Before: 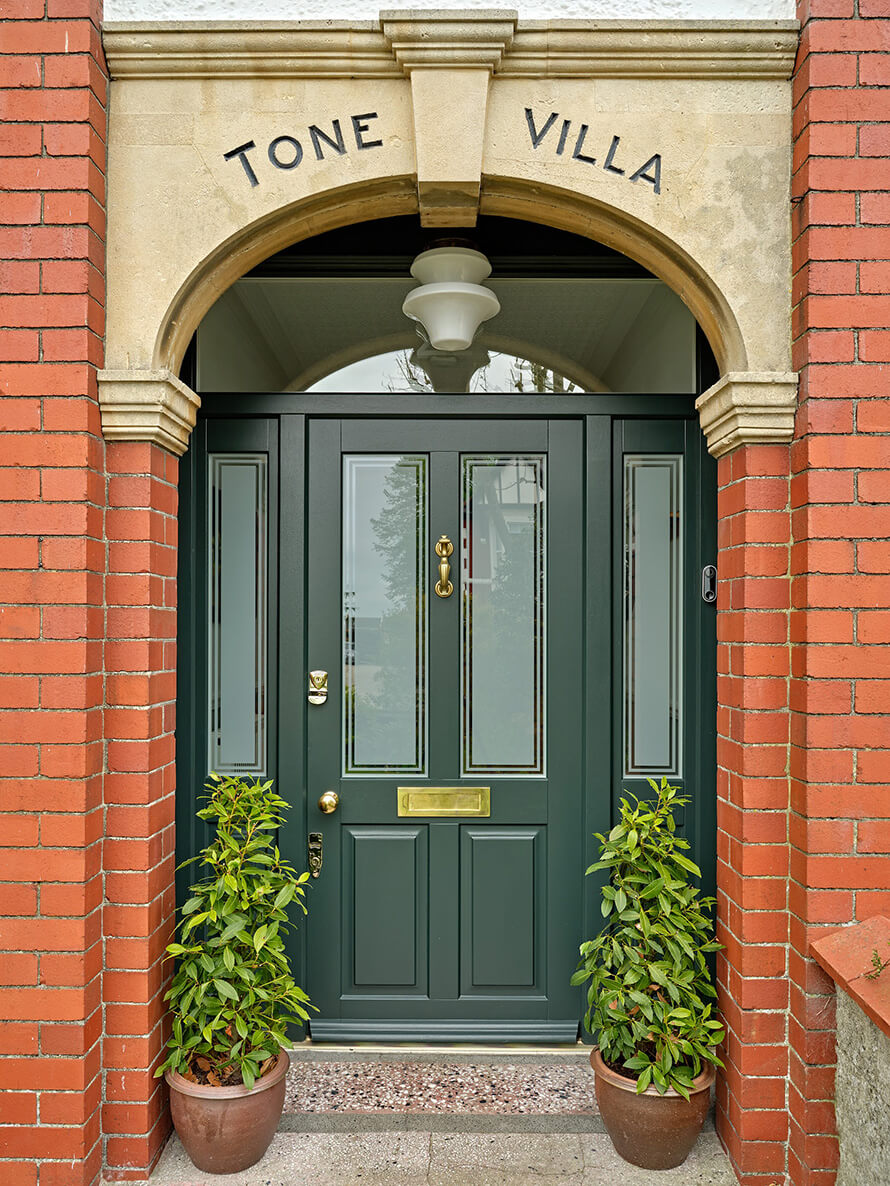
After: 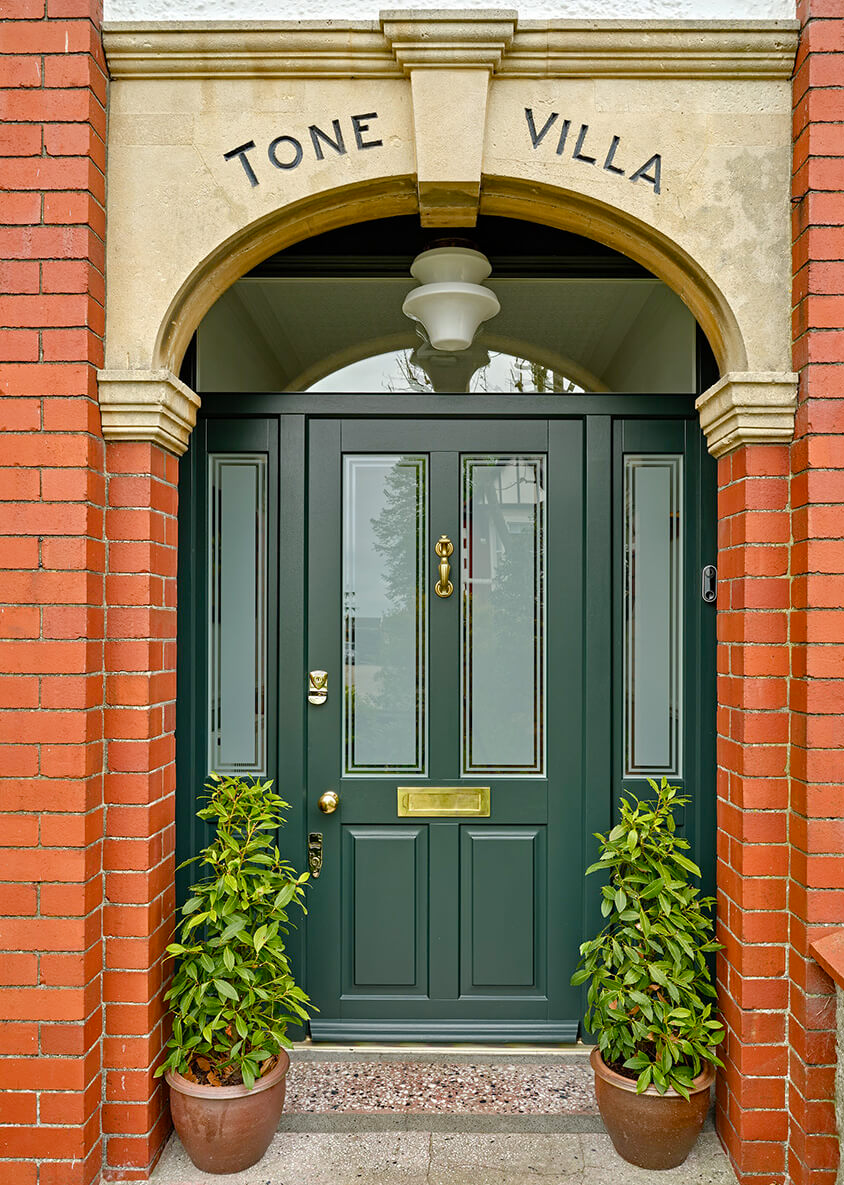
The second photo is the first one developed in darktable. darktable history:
crop and rotate: right 5.167%
color balance rgb: perceptual saturation grading › global saturation 20%, perceptual saturation grading › highlights -25%, perceptual saturation grading › shadows 25%
